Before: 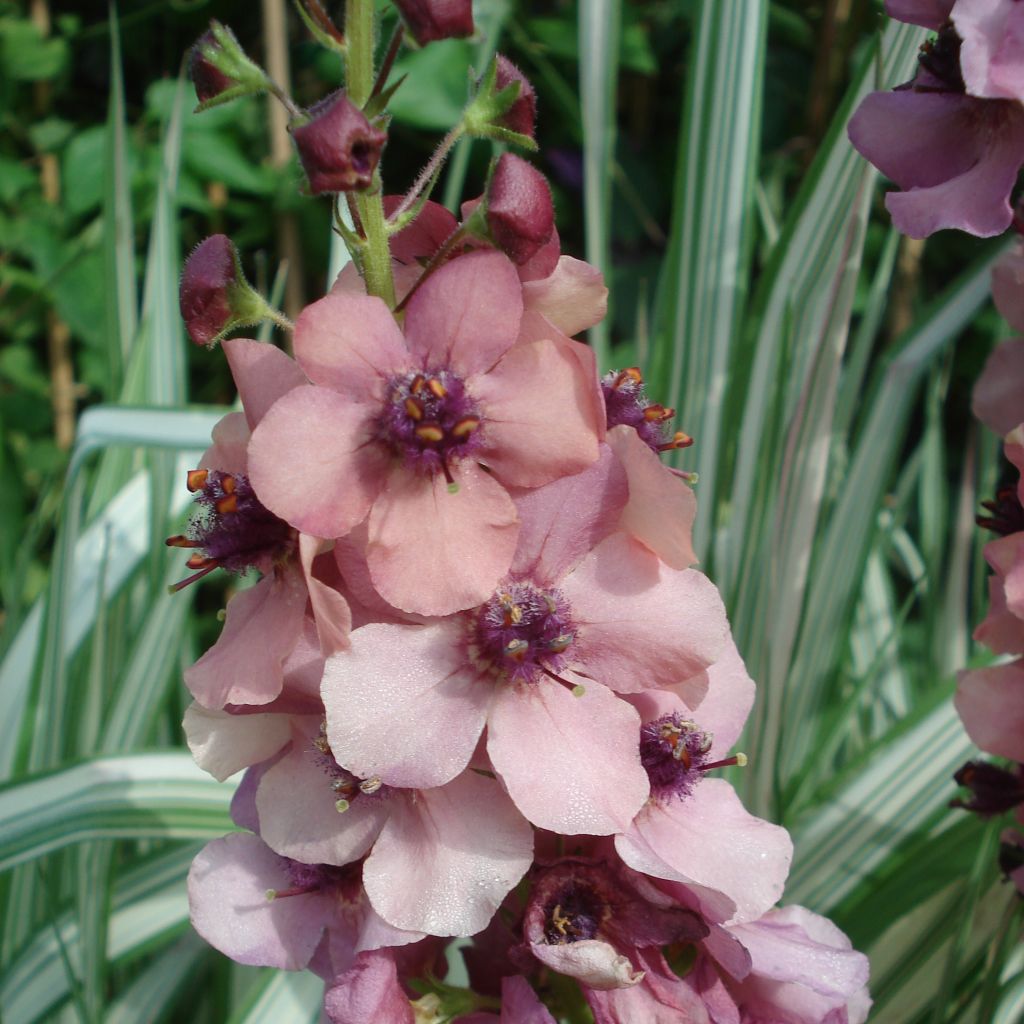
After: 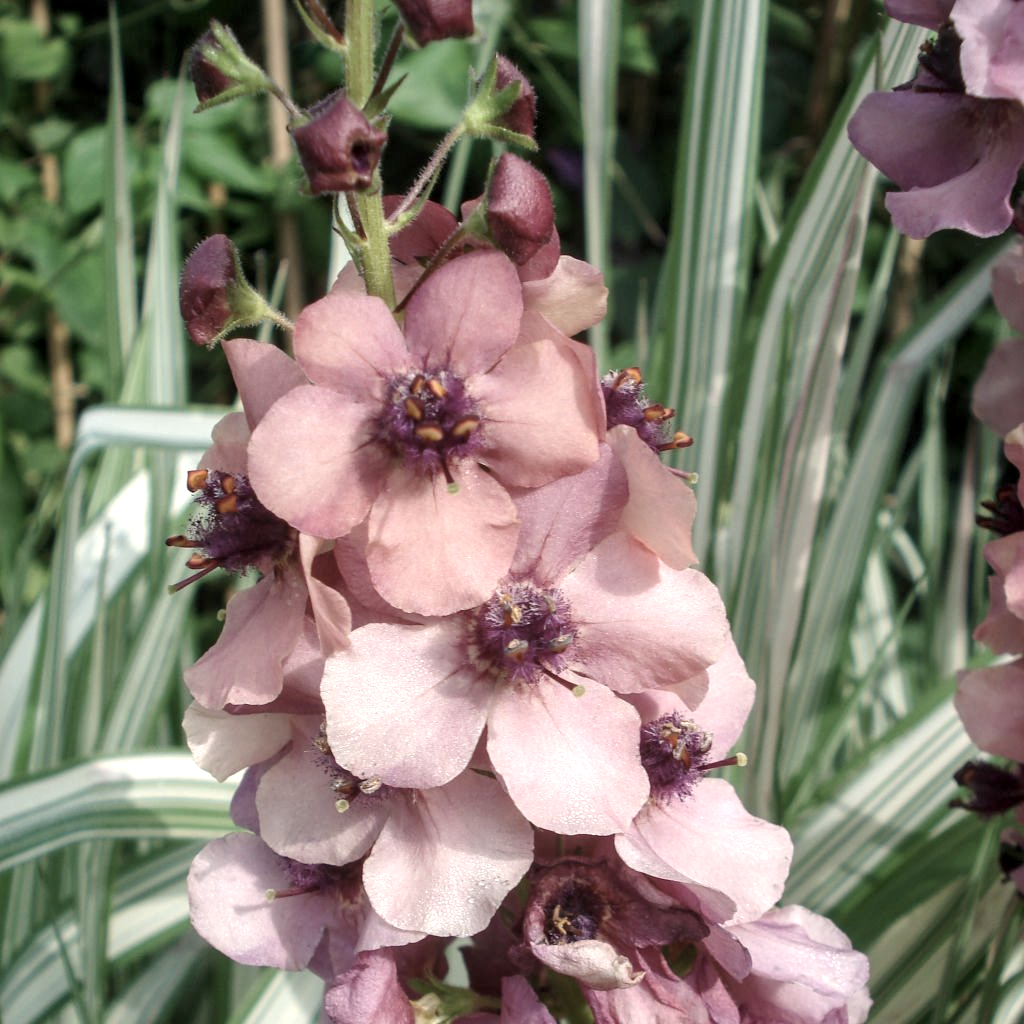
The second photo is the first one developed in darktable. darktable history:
color correction: highlights a* 5.59, highlights b* 5.24, saturation 0.68
local contrast: on, module defaults
exposure: black level correction 0.001, exposure 0.5 EV, compensate exposure bias true, compensate highlight preservation false
